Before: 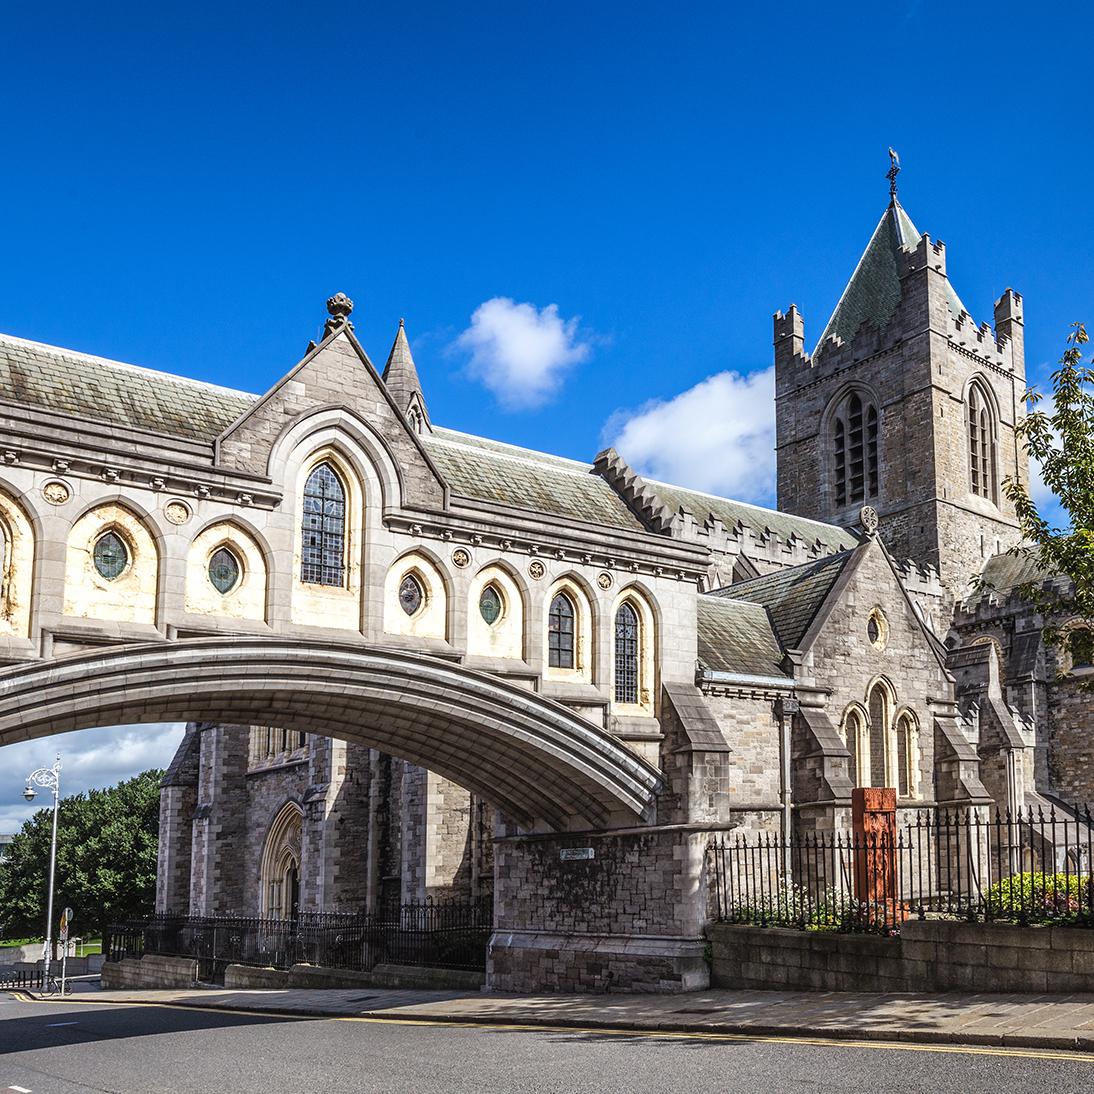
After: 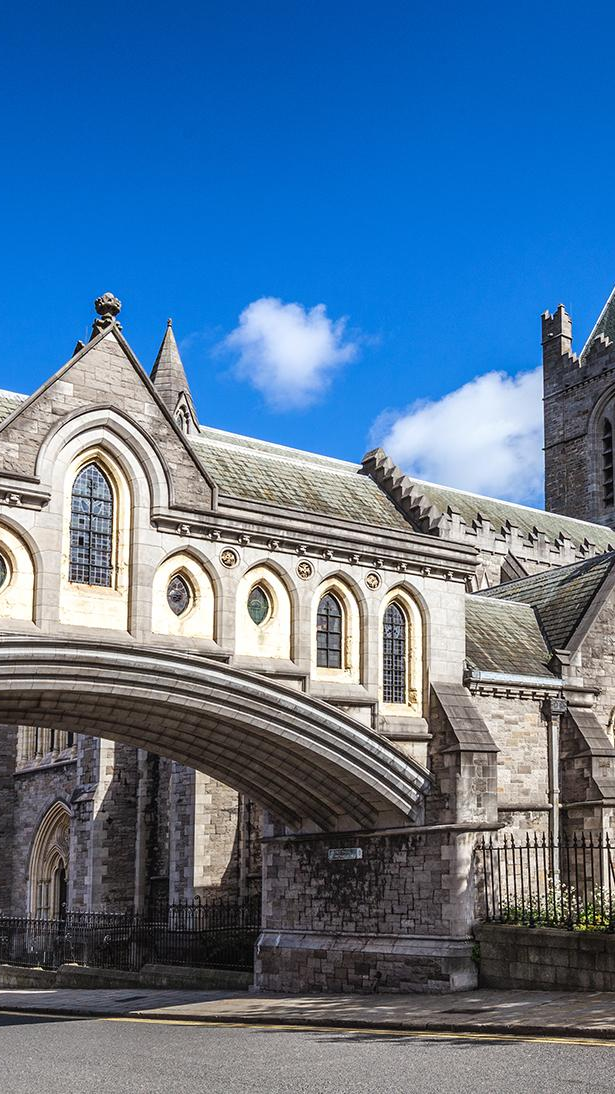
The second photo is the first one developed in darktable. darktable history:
crop: left 21.217%, right 22.506%
